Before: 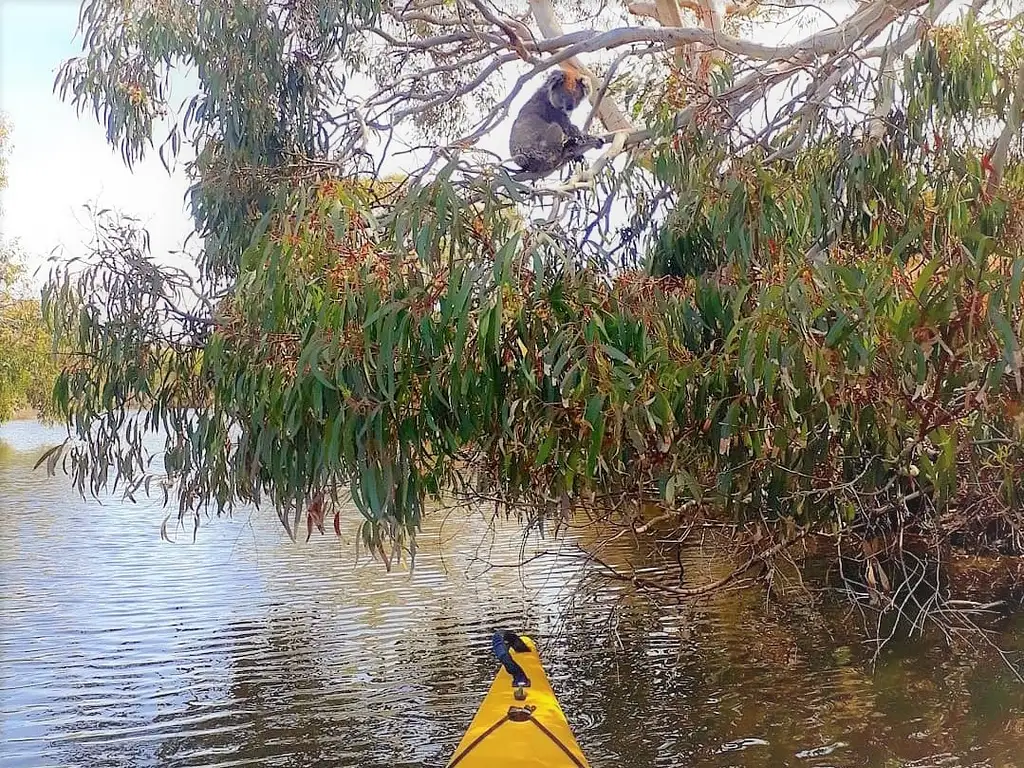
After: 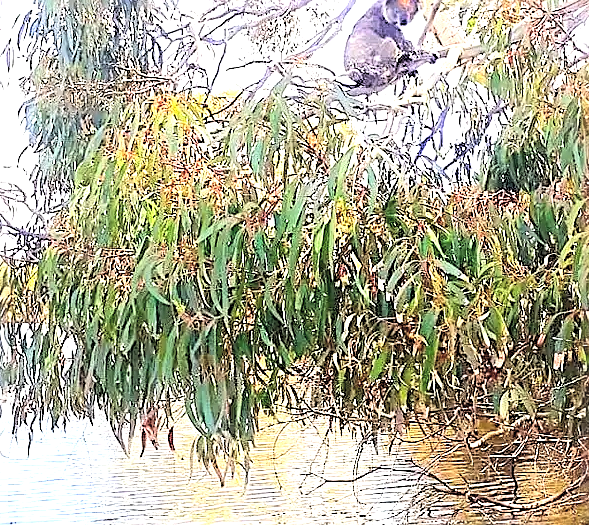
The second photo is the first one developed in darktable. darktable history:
contrast brightness saturation: contrast 0.1, brightness 0.307, saturation 0.149
crop: left 16.248%, top 11.198%, right 26.145%, bottom 20.394%
tone equalizer: -8 EV -0.774 EV, -7 EV -0.713 EV, -6 EV -0.621 EV, -5 EV -0.362 EV, -3 EV 0.396 EV, -2 EV 0.6 EV, -1 EV 0.697 EV, +0 EV 0.758 EV, edges refinement/feathering 500, mask exposure compensation -1.57 EV, preserve details no
exposure: black level correction 0, exposure 0.899 EV, compensate highlight preservation false
sharpen: radius 2.835, amount 0.723
color balance rgb: perceptual saturation grading › global saturation 0.013%, global vibrance 3.147%
